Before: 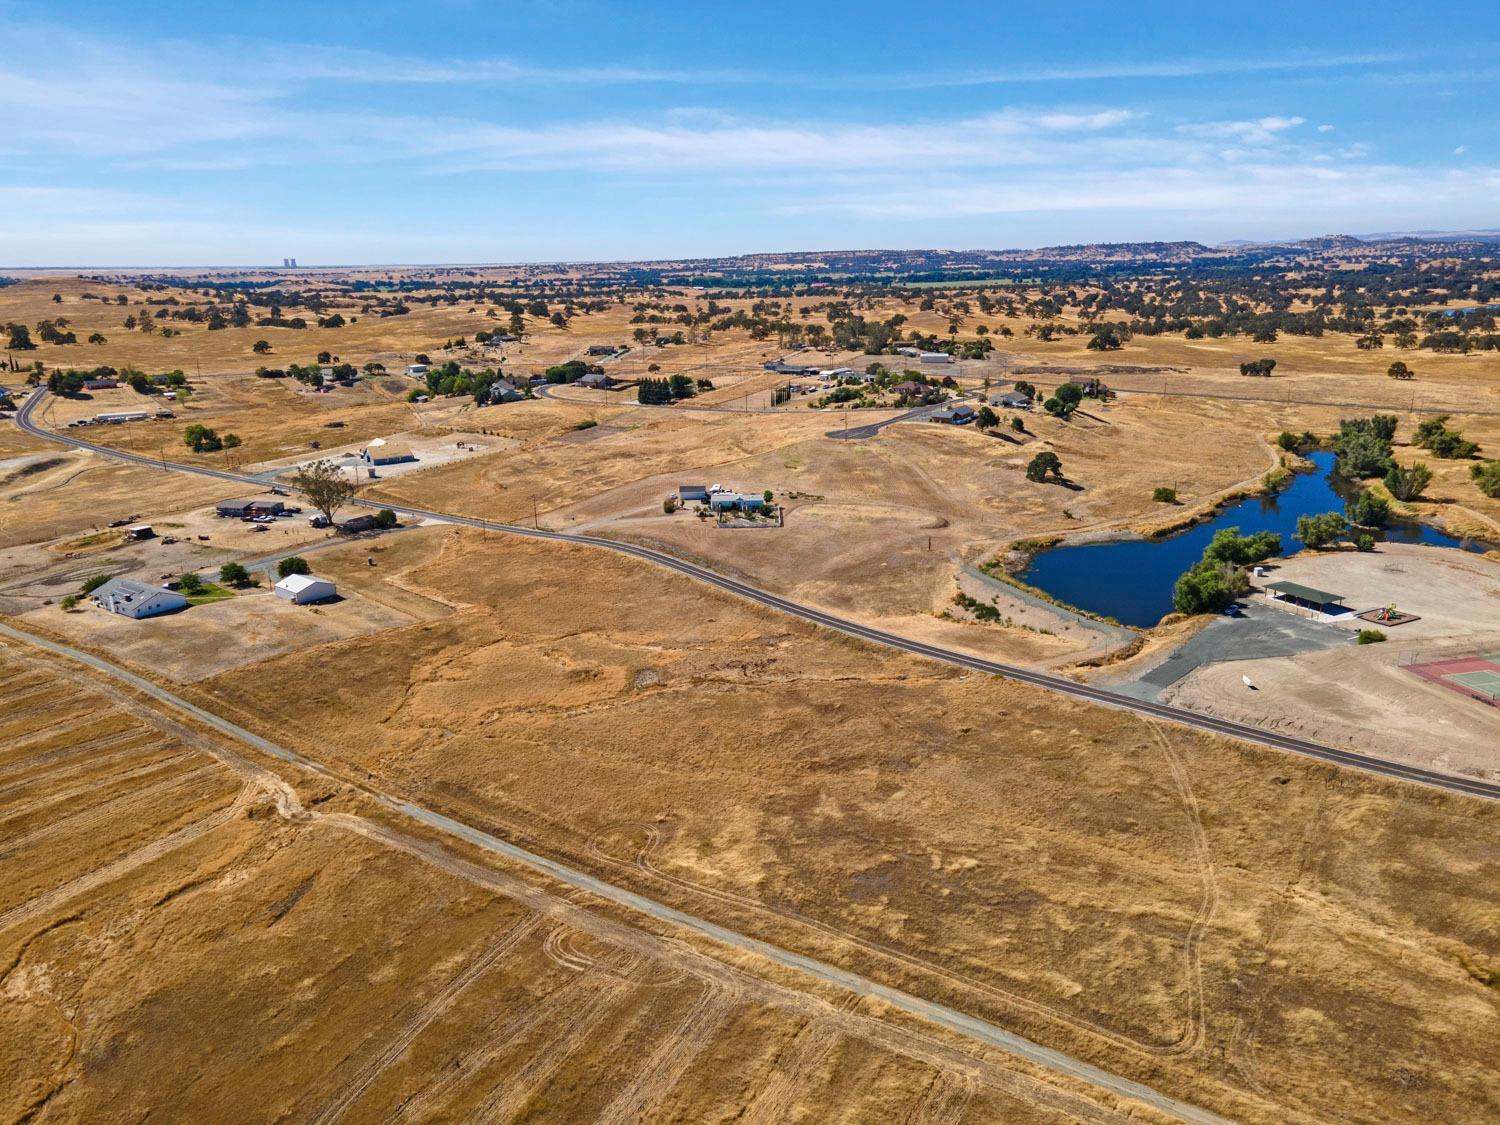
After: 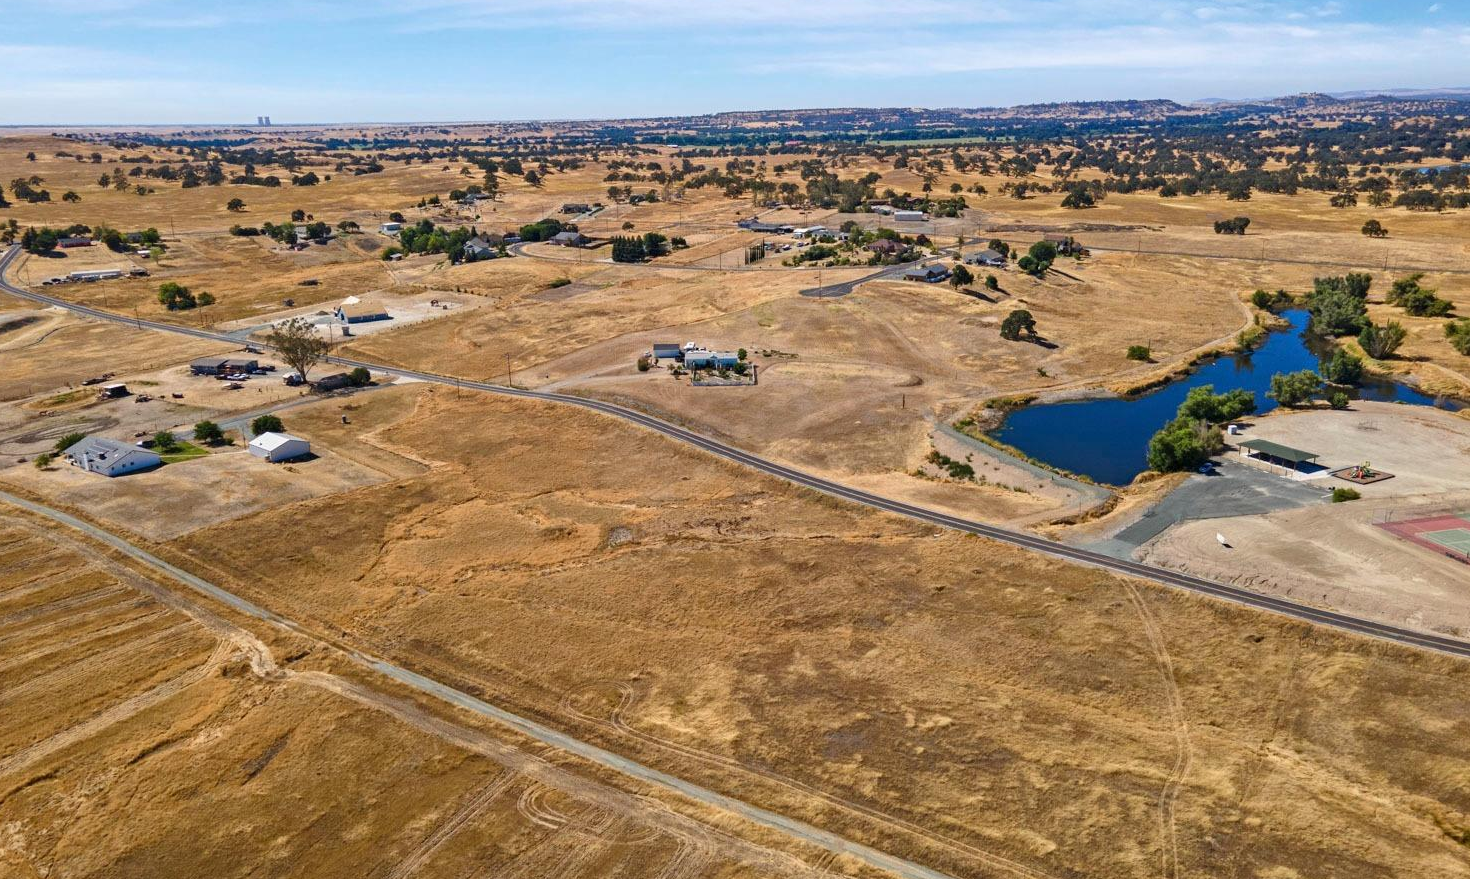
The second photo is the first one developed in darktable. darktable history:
crop and rotate: left 1.858%, top 12.701%, right 0.127%, bottom 9.103%
